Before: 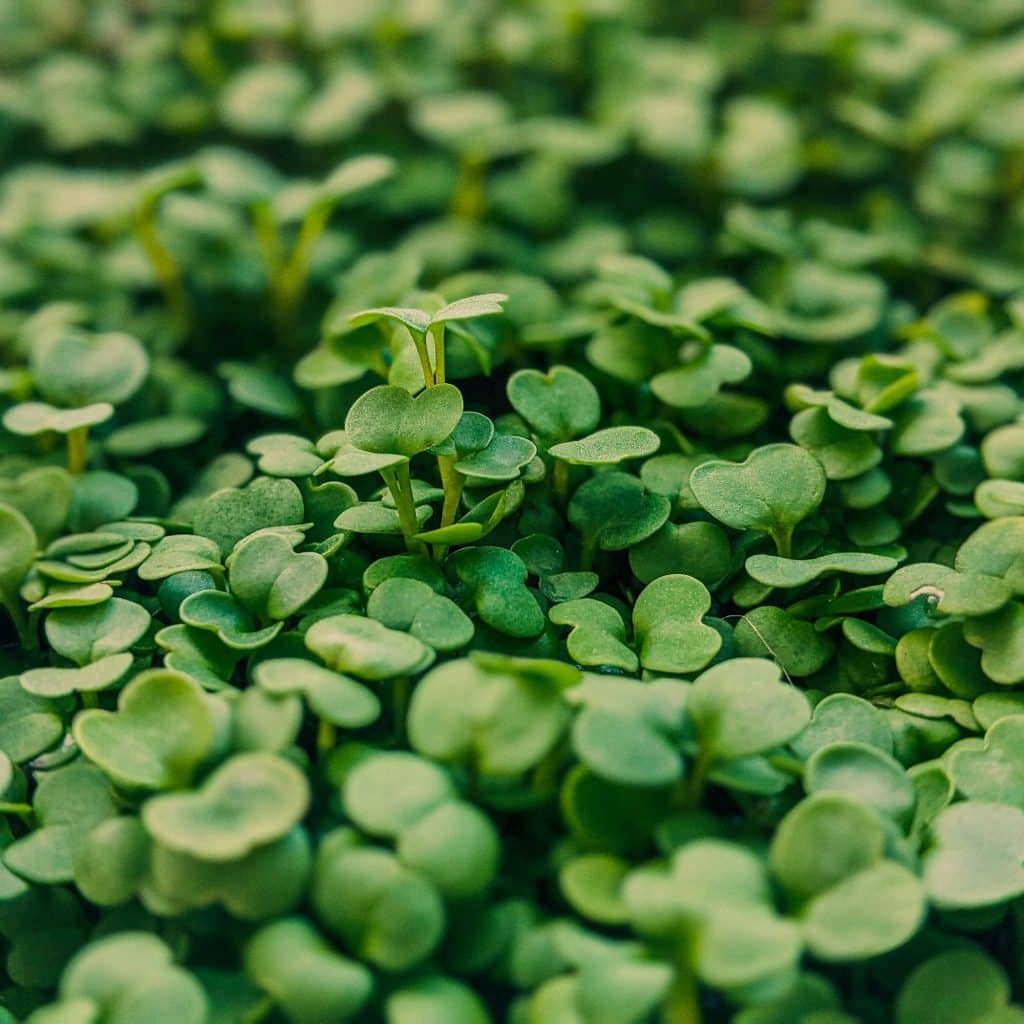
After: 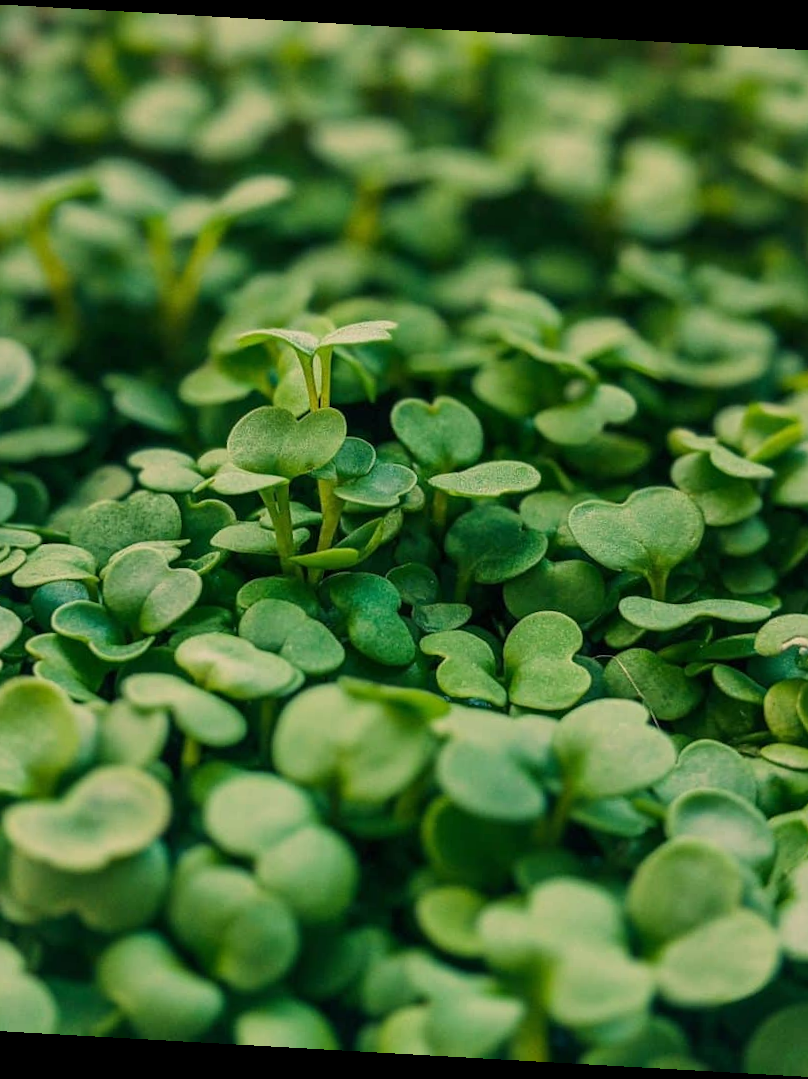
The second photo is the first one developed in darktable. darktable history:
crop and rotate: angle -3.24°, left 14.066%, top 0.028%, right 11.068%, bottom 0.031%
